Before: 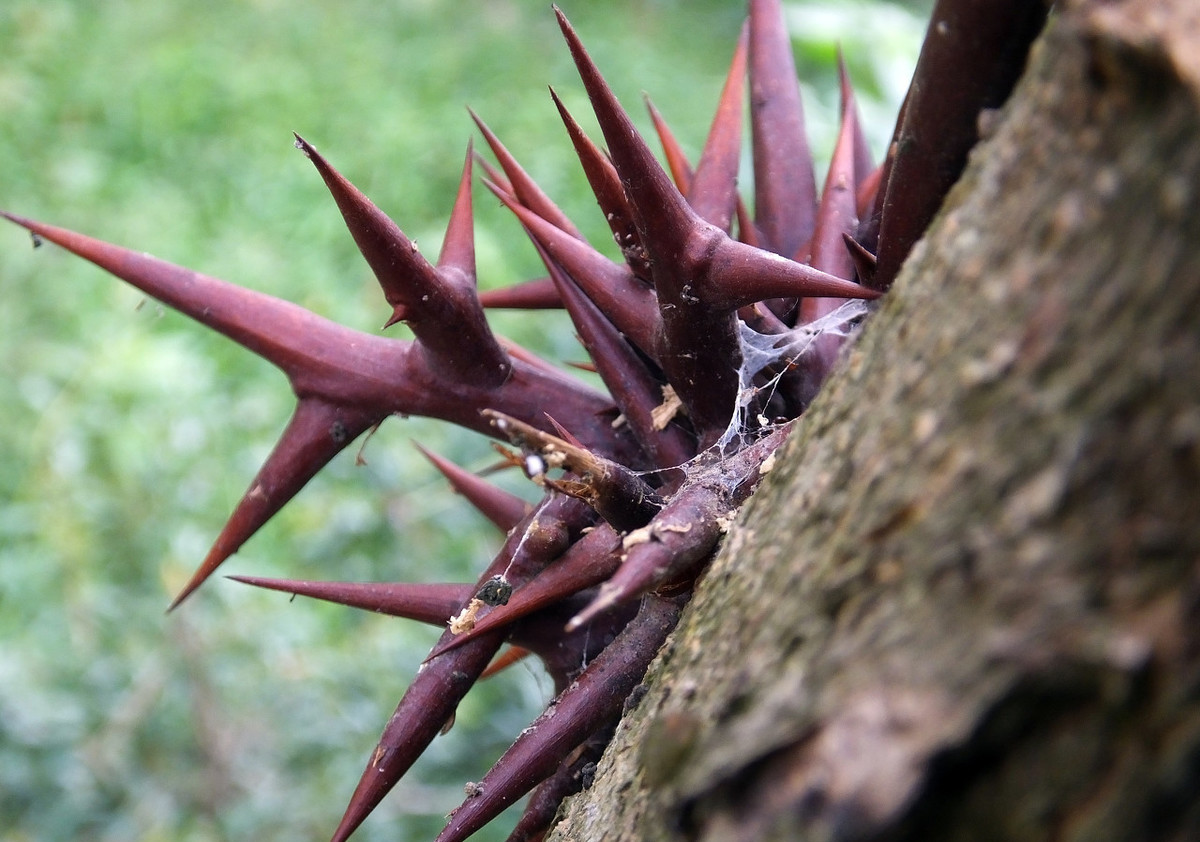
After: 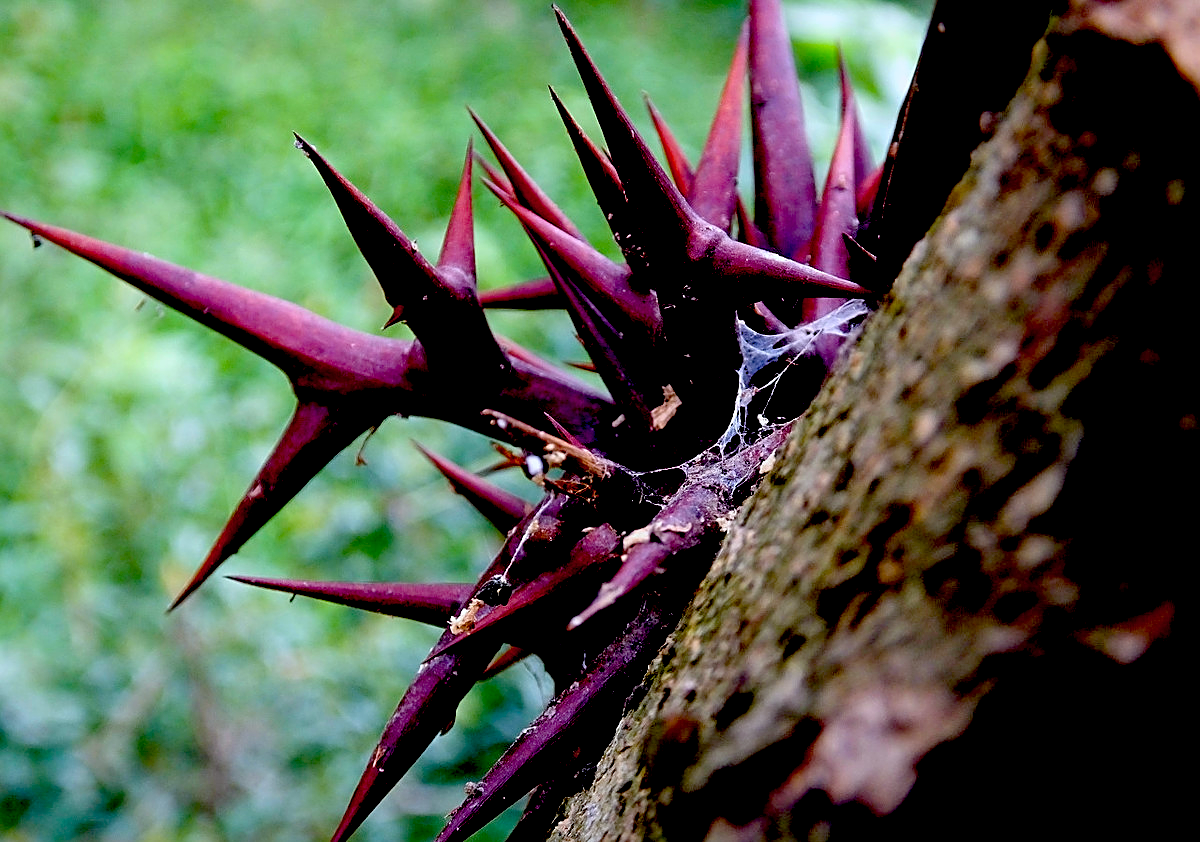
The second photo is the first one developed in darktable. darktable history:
exposure: black level correction 0.1, exposure -0.088 EV, compensate highlight preservation false
sharpen: amount 0.499
color calibration: output R [0.972, 0.068, -0.094, 0], output G [-0.178, 1.216, -0.086, 0], output B [0.095, -0.136, 0.98, 0], illuminant as shot in camera, x 0.358, y 0.373, temperature 4628.91 K
color zones: curves: ch1 [(0.113, 0.438) (0.75, 0.5)]; ch2 [(0.12, 0.526) (0.75, 0.5)], mix -120.52%
